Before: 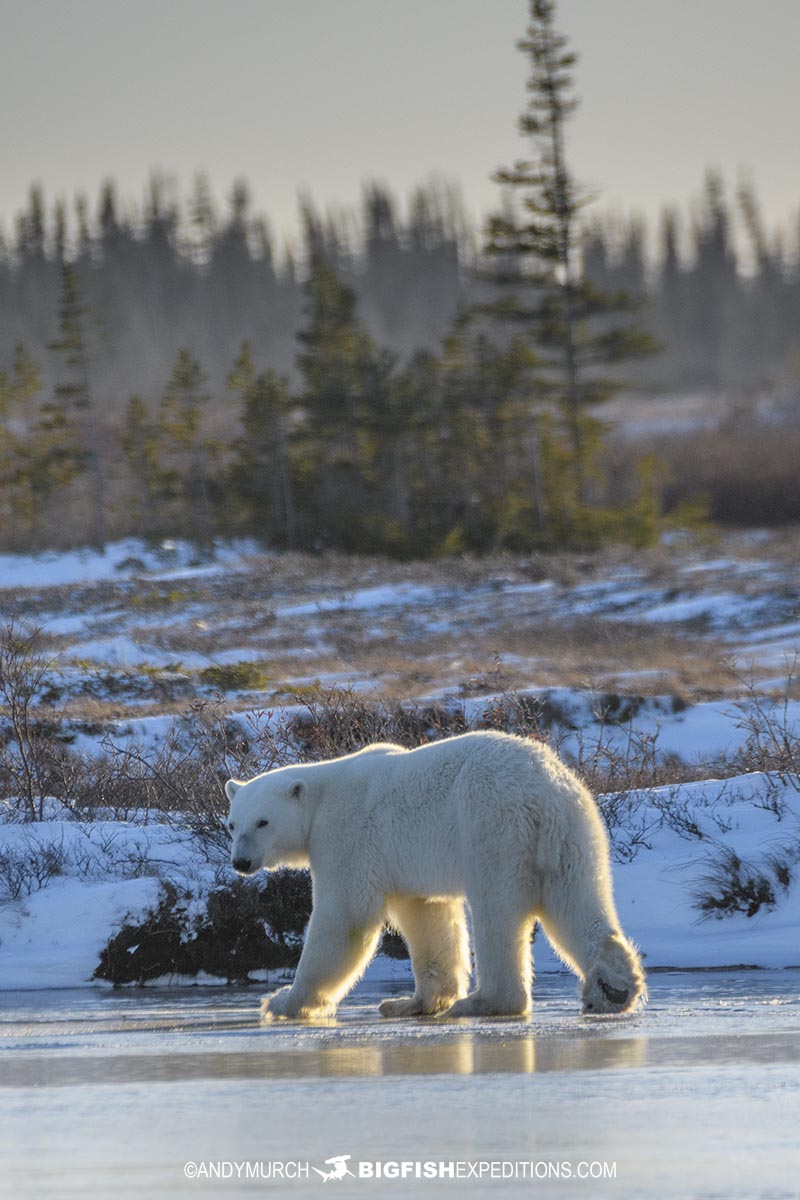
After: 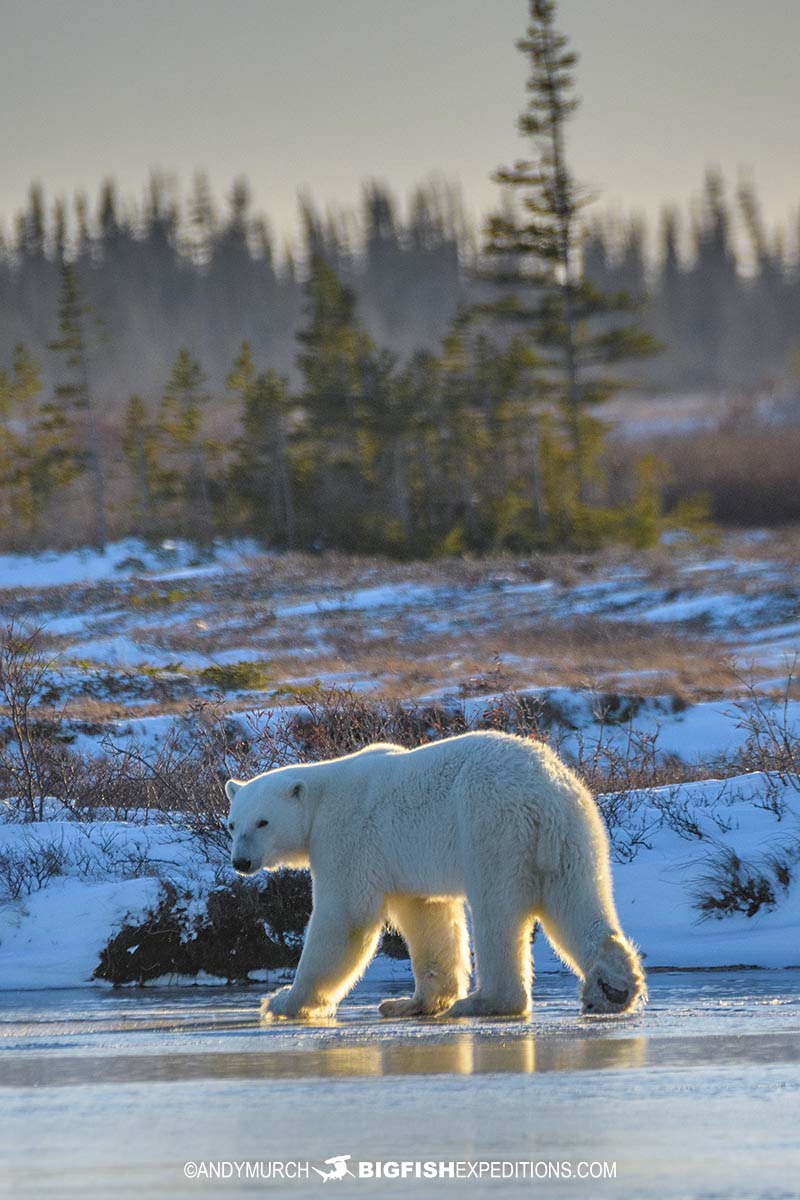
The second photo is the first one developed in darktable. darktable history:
sharpen: amount 0.203
velvia: on, module defaults
shadows and highlights: low approximation 0.01, soften with gaussian
